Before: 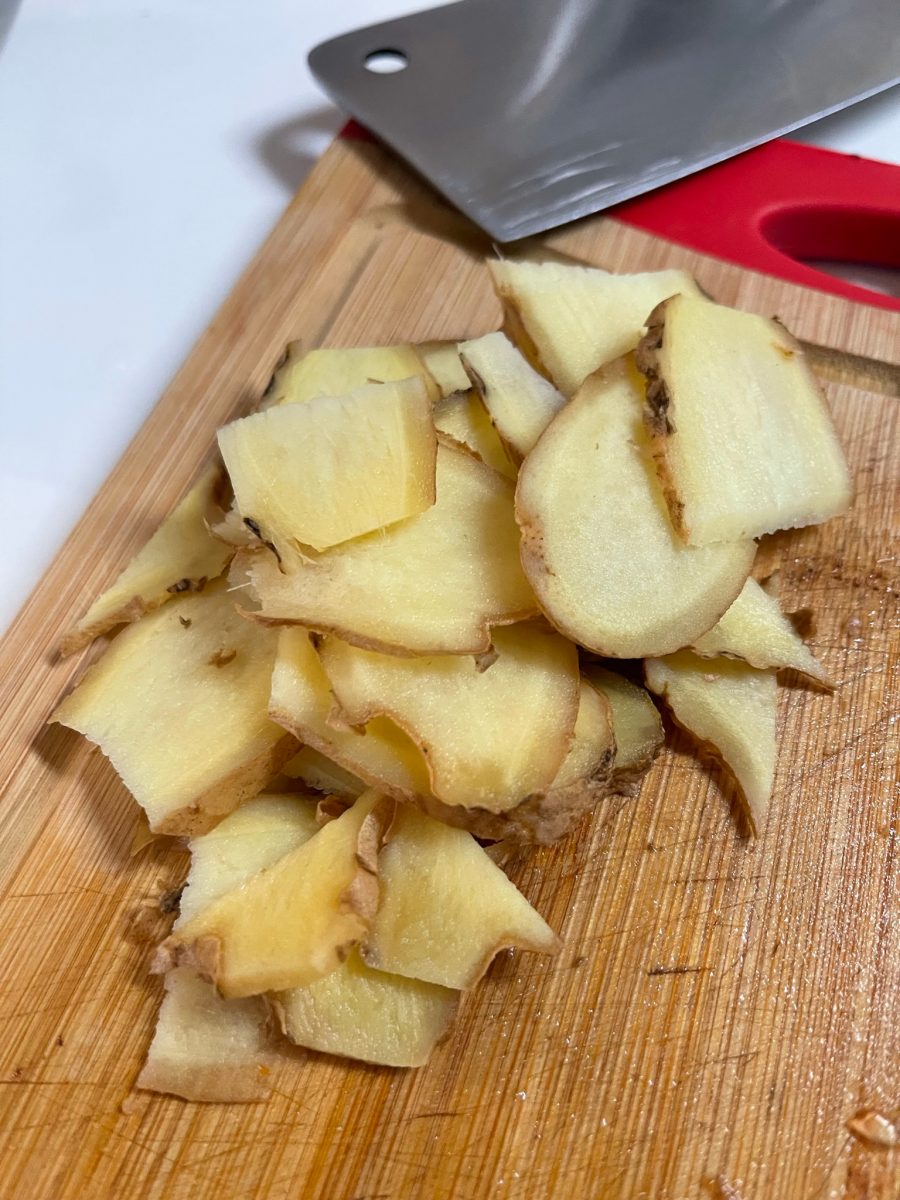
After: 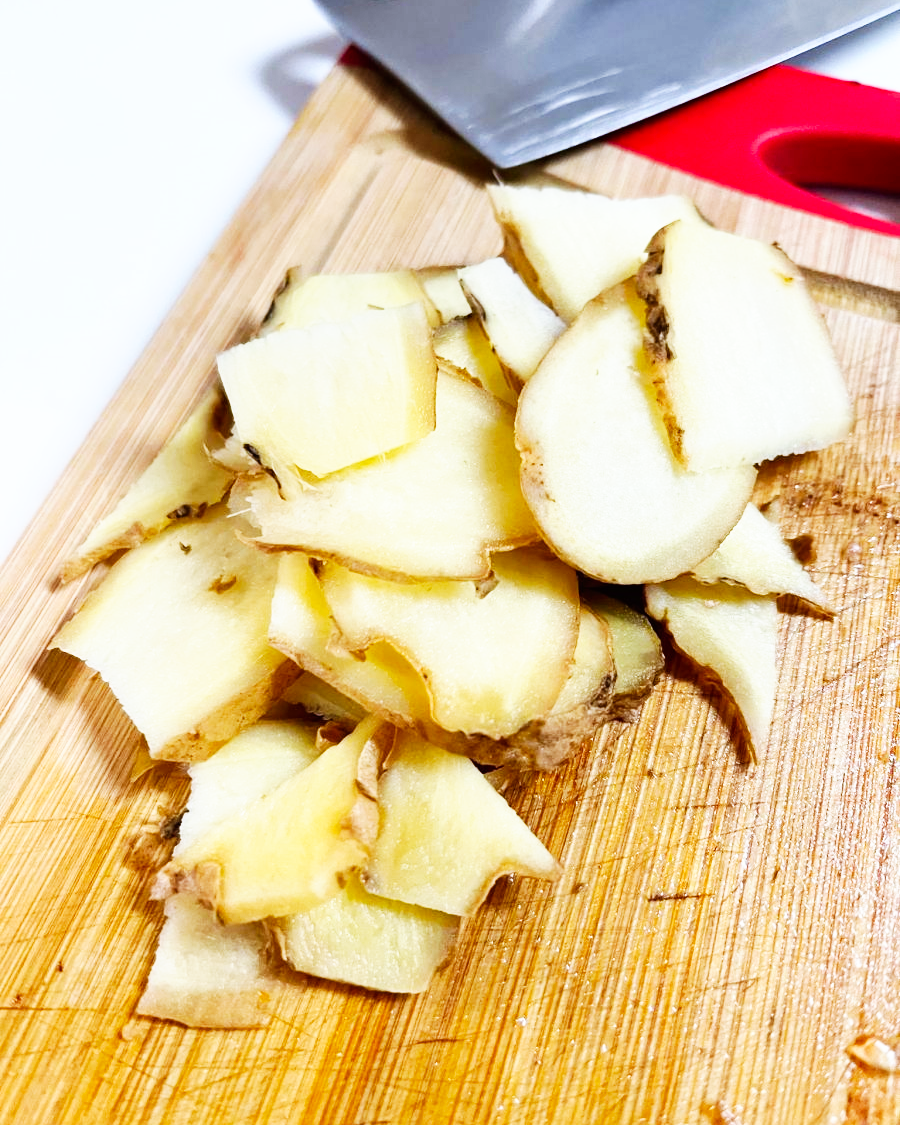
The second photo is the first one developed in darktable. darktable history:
crop and rotate: top 6.25%
base curve: curves: ch0 [(0, 0) (0.007, 0.004) (0.027, 0.03) (0.046, 0.07) (0.207, 0.54) (0.442, 0.872) (0.673, 0.972) (1, 1)], preserve colors none
white balance: red 0.931, blue 1.11
